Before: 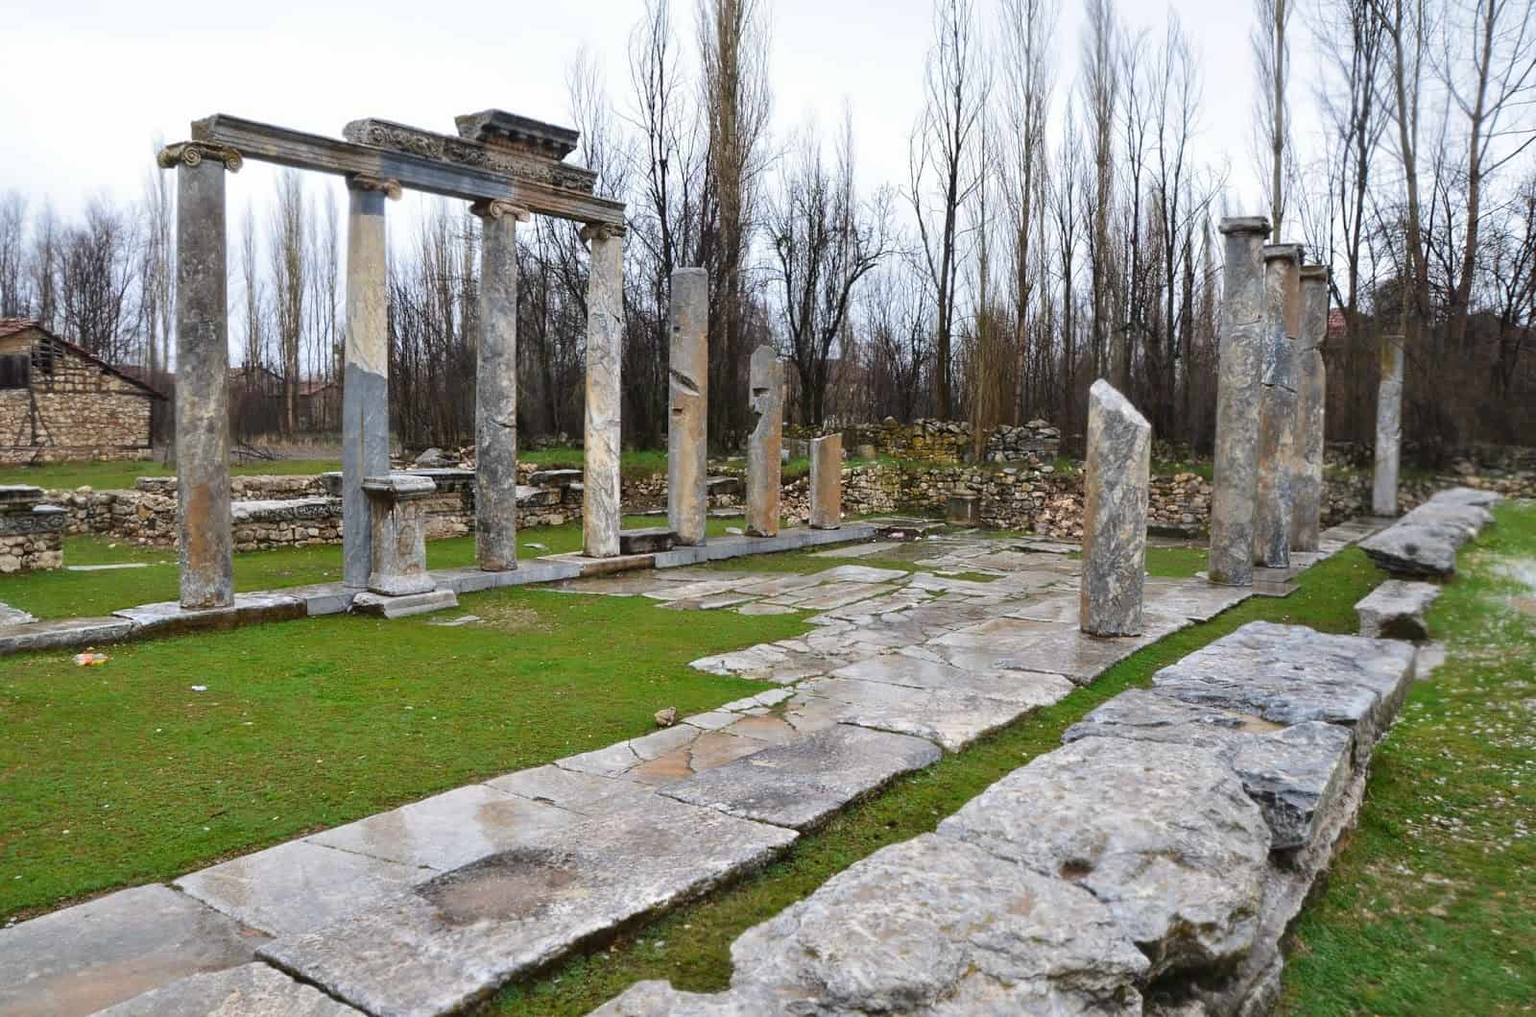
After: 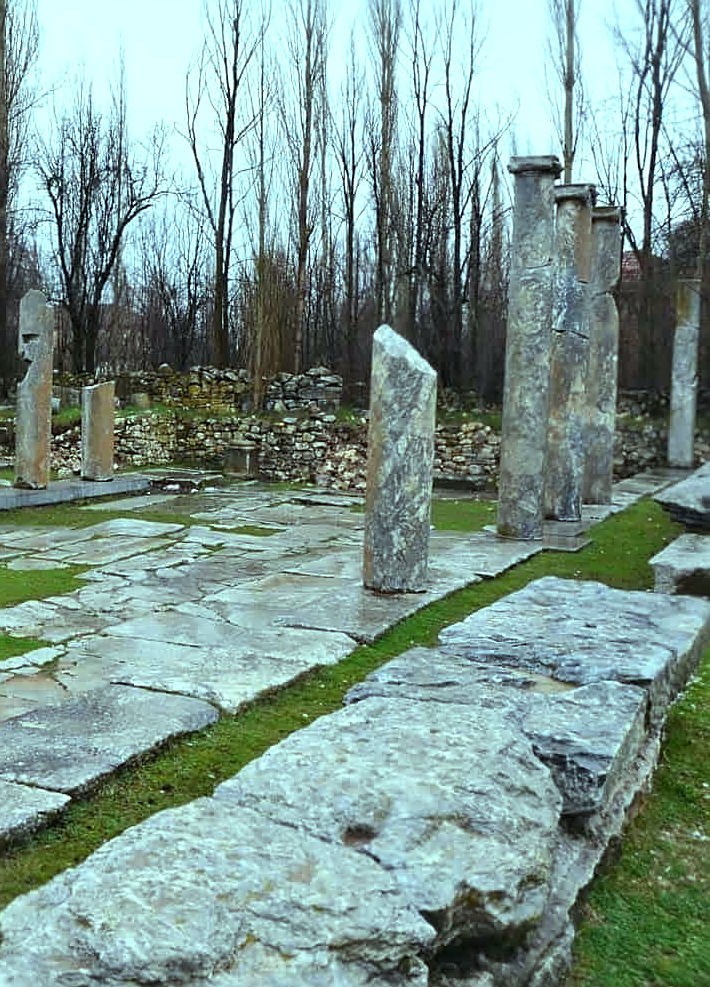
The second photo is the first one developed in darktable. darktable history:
crop: left 47.628%, top 6.643%, right 7.874%
sharpen: on, module defaults
color balance: mode lift, gamma, gain (sRGB), lift [0.997, 0.979, 1.021, 1.011], gamma [1, 1.084, 0.916, 0.998], gain [1, 0.87, 1.13, 1.101], contrast 4.55%, contrast fulcrum 38.24%, output saturation 104.09%
levels: levels [0, 0.51, 1]
